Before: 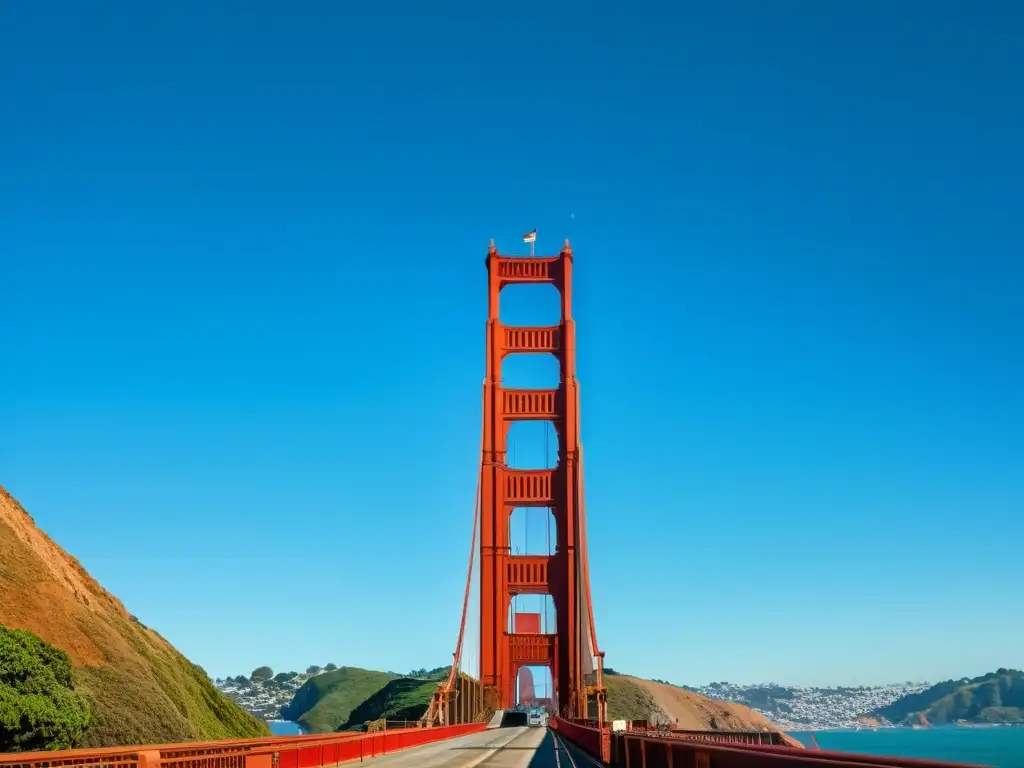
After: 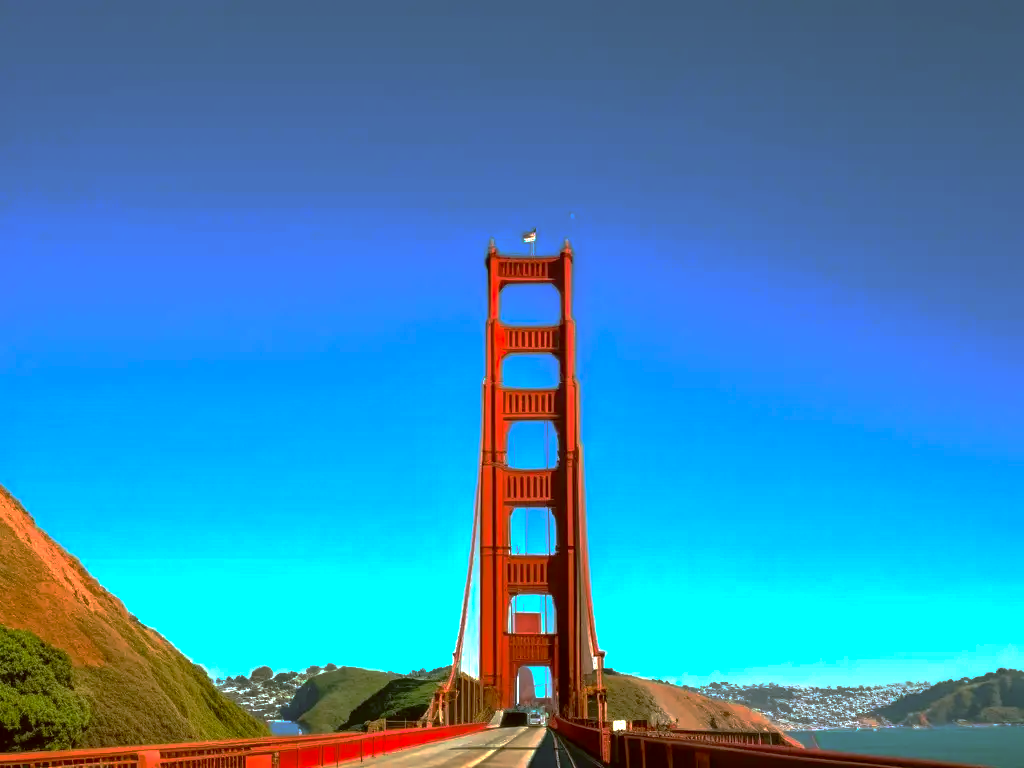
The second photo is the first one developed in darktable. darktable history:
base curve: curves: ch0 [(0, 0) (0.826, 0.587) (1, 1)], preserve colors none
exposure: exposure 0.762 EV, compensate exposure bias true, compensate highlight preservation false
color correction: highlights a* -0.605, highlights b* 0.173, shadows a* 4.71, shadows b* 20.33
